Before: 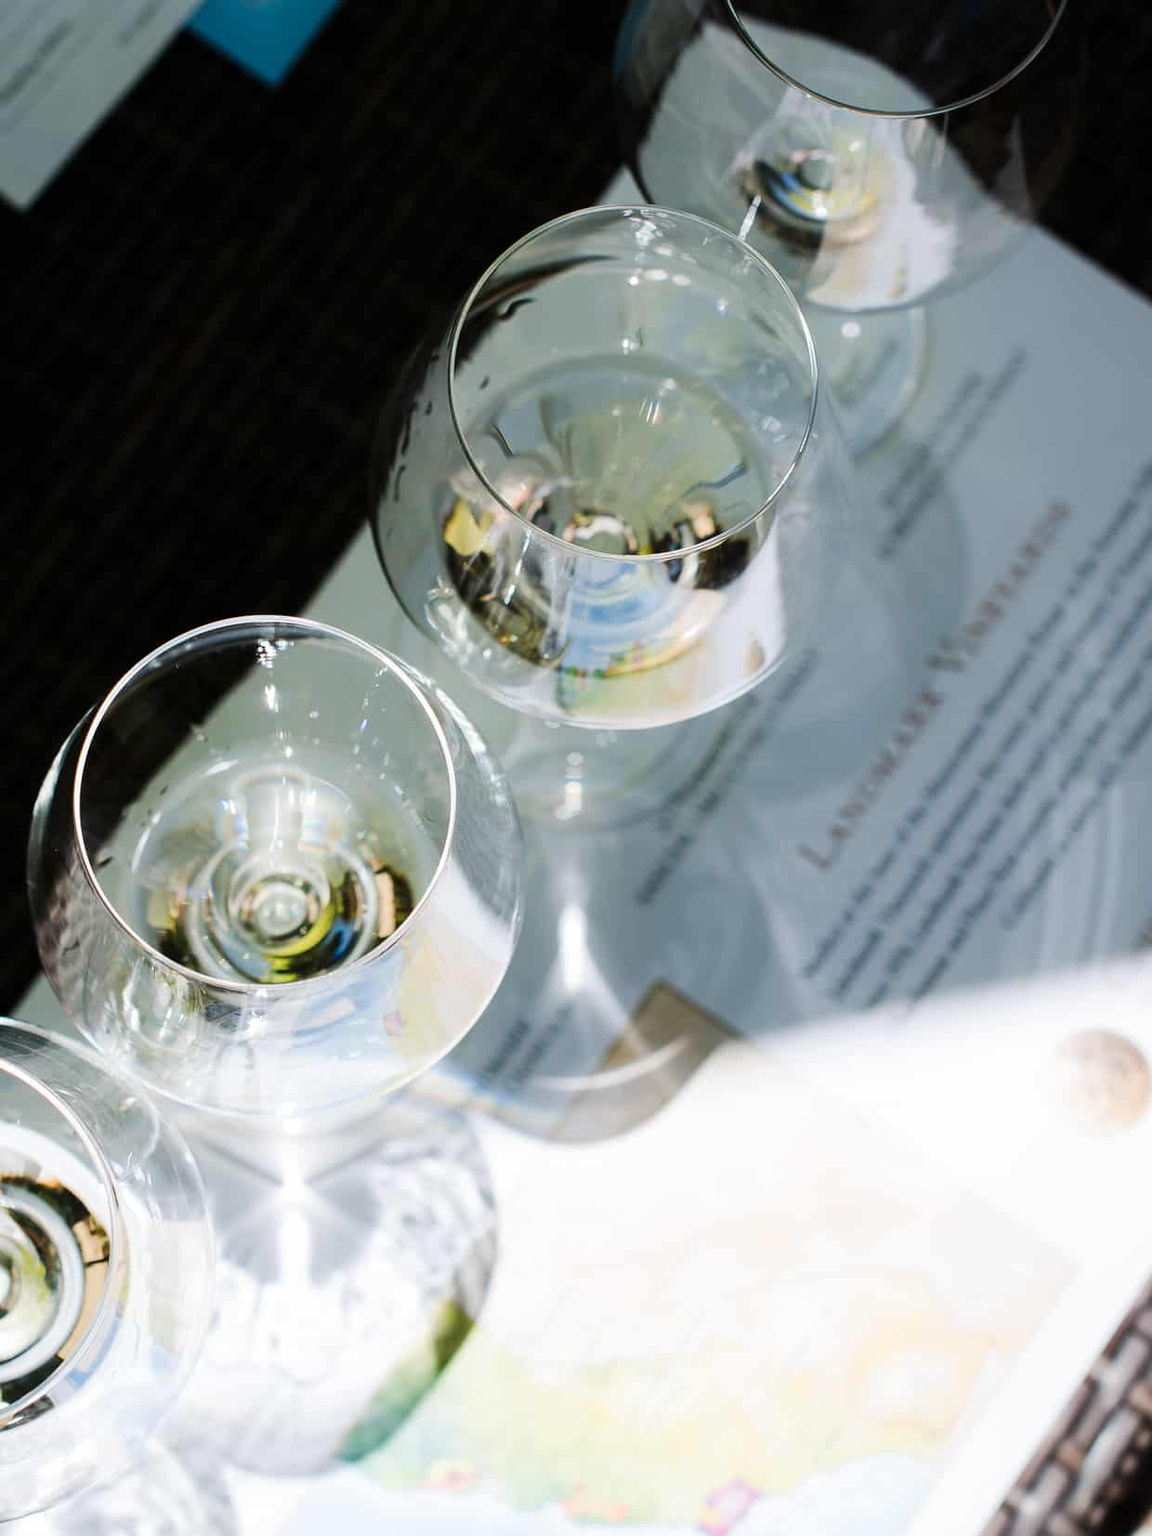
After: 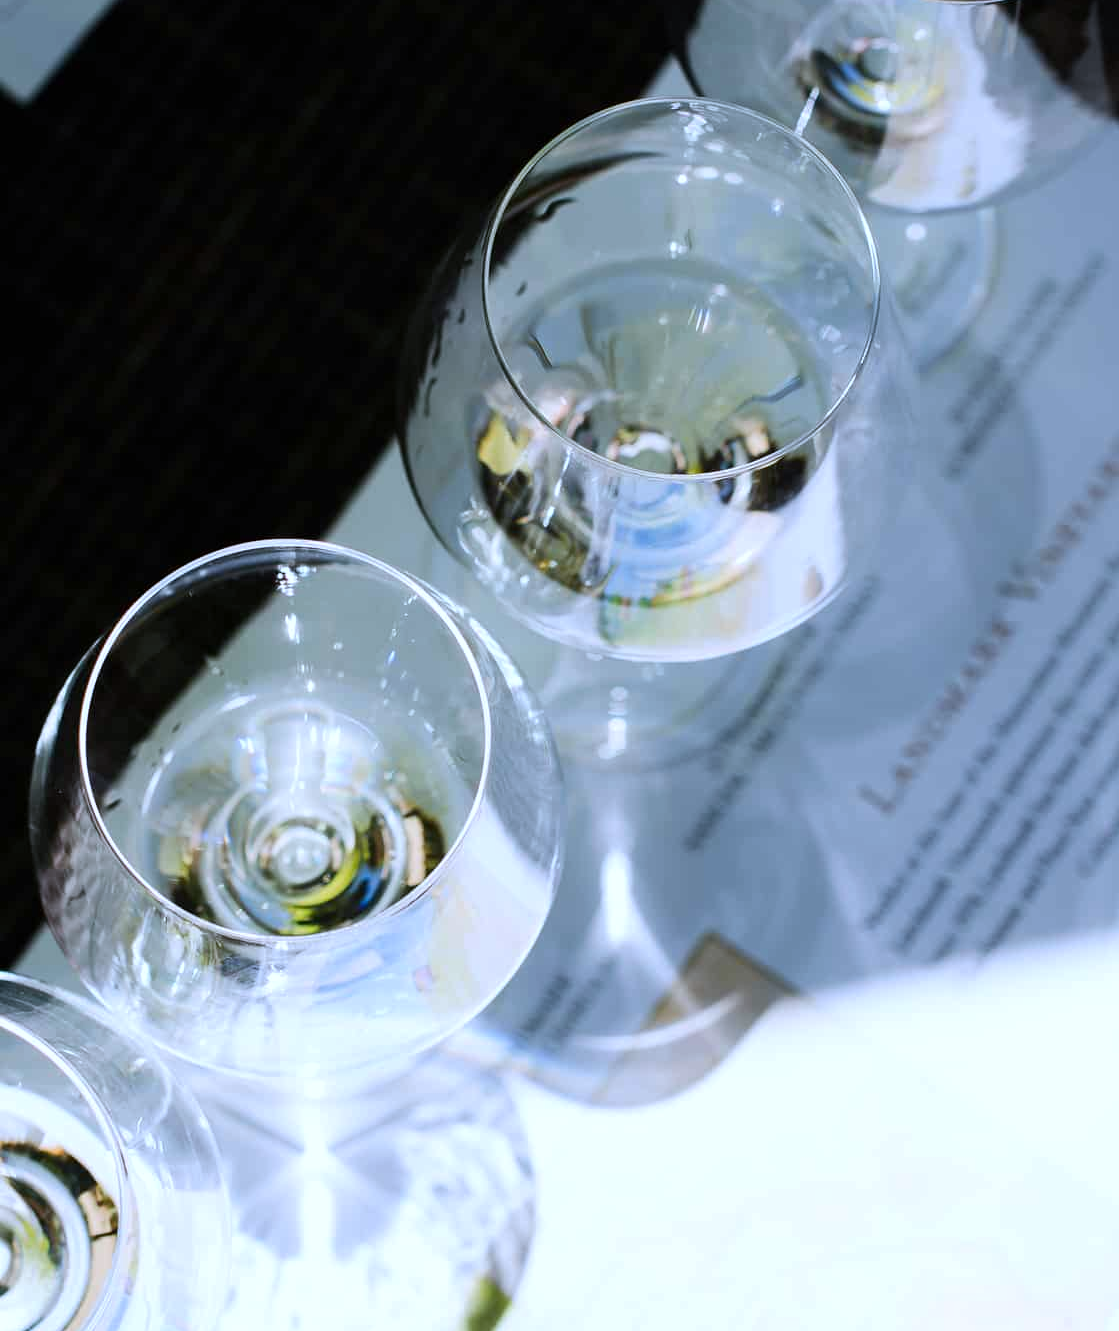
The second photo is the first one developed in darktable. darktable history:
crop: top 7.49%, right 9.717%, bottom 11.943%
white balance: red 0.948, green 1.02, blue 1.176
